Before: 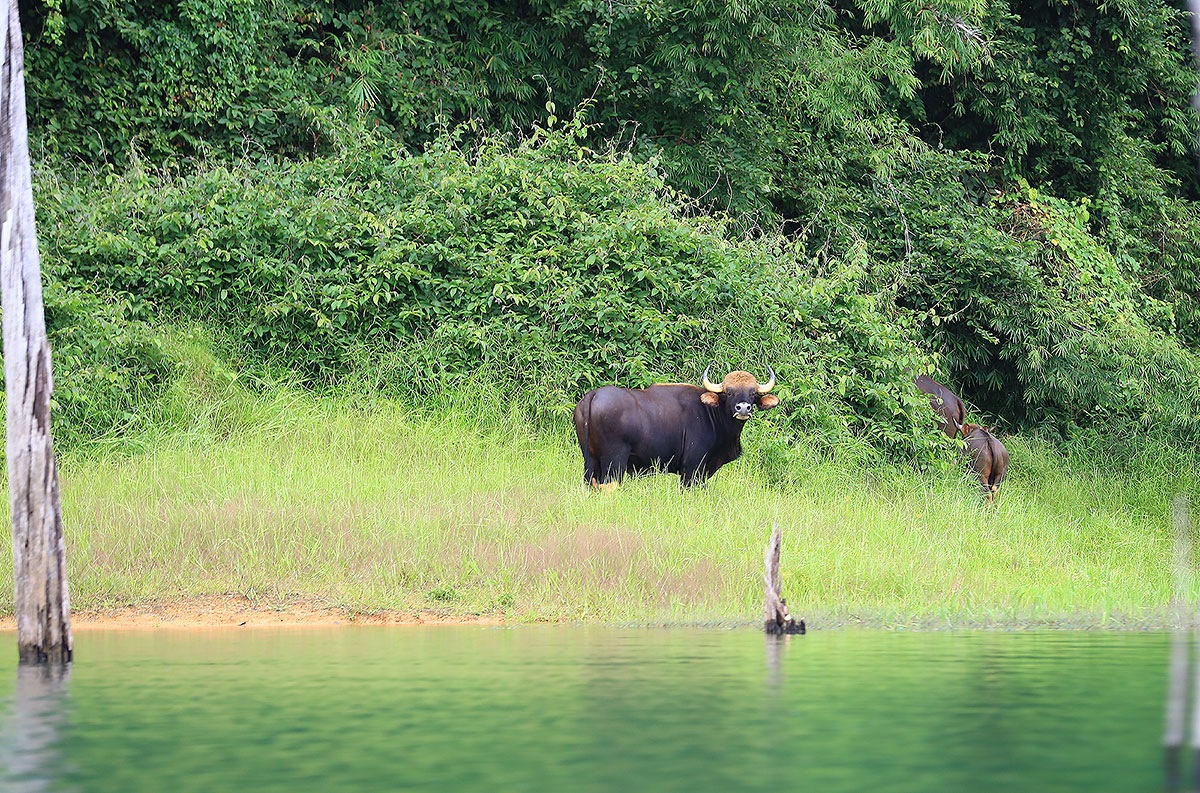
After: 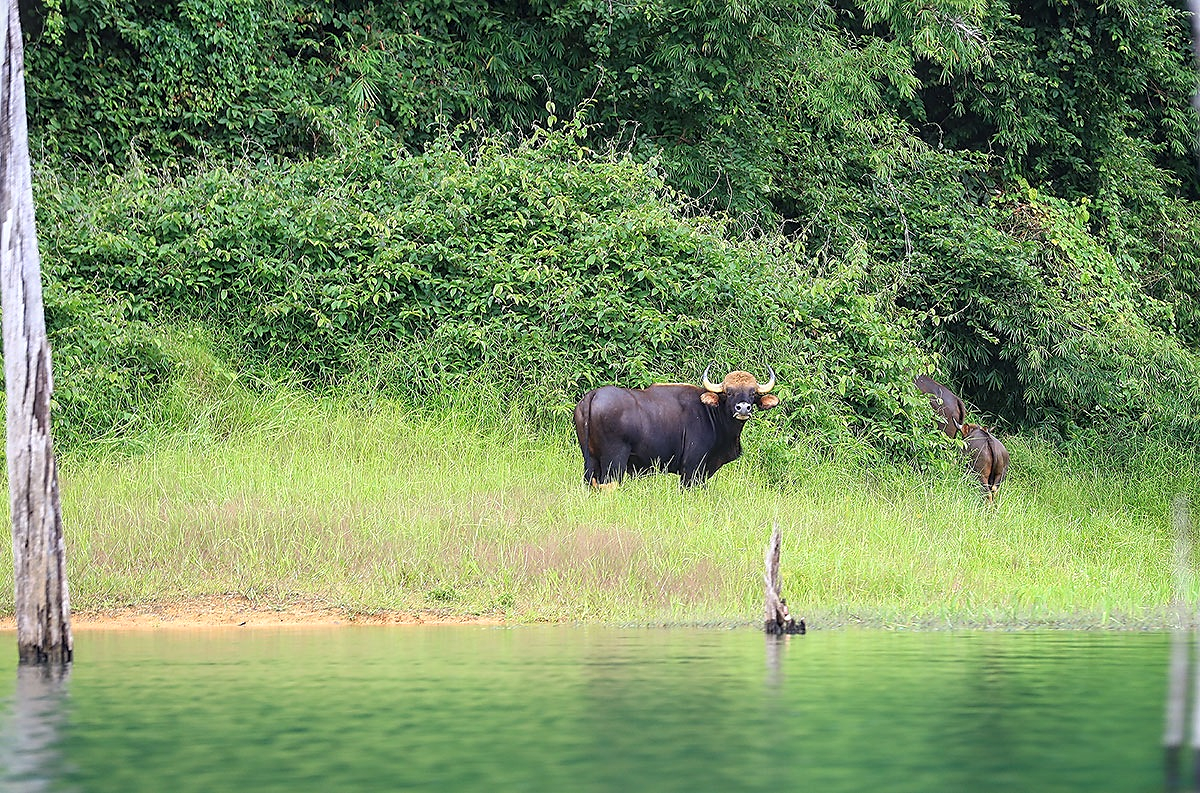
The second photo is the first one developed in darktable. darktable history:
sharpen: radius 1.861, amount 0.408, threshold 1.563
exposure: black level correction 0, exposure 0 EV, compensate exposure bias true, compensate highlight preservation false
local contrast: on, module defaults
